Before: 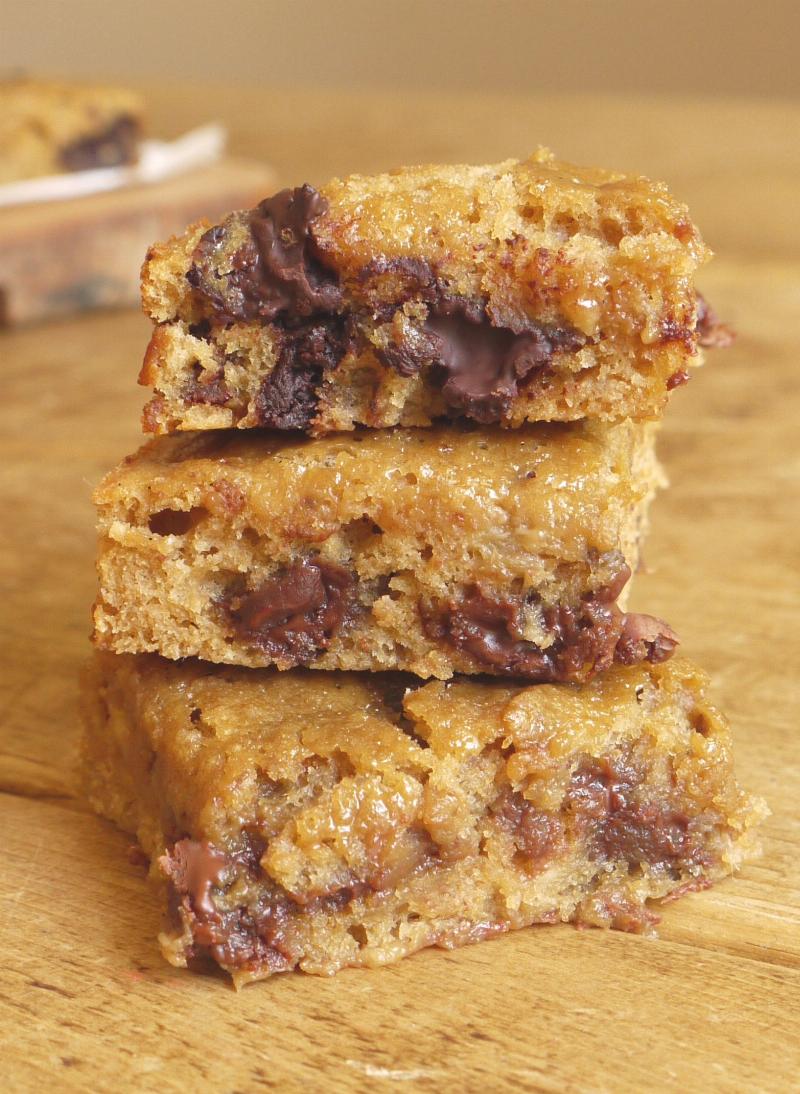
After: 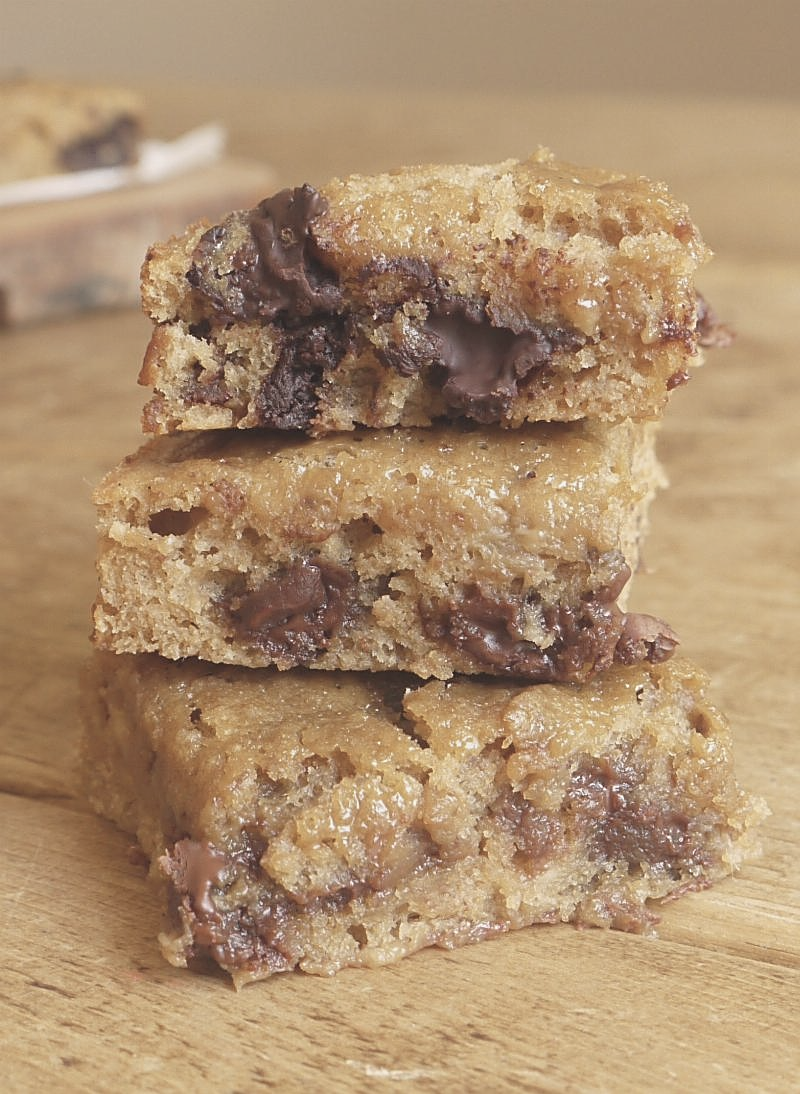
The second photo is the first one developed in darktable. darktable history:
sharpen: radius 1.95
contrast equalizer: octaves 7, y [[0.6 ×6], [0.55 ×6], [0 ×6], [0 ×6], [0 ×6]], mix -0.319
contrast brightness saturation: contrast -0.046, saturation -0.395
